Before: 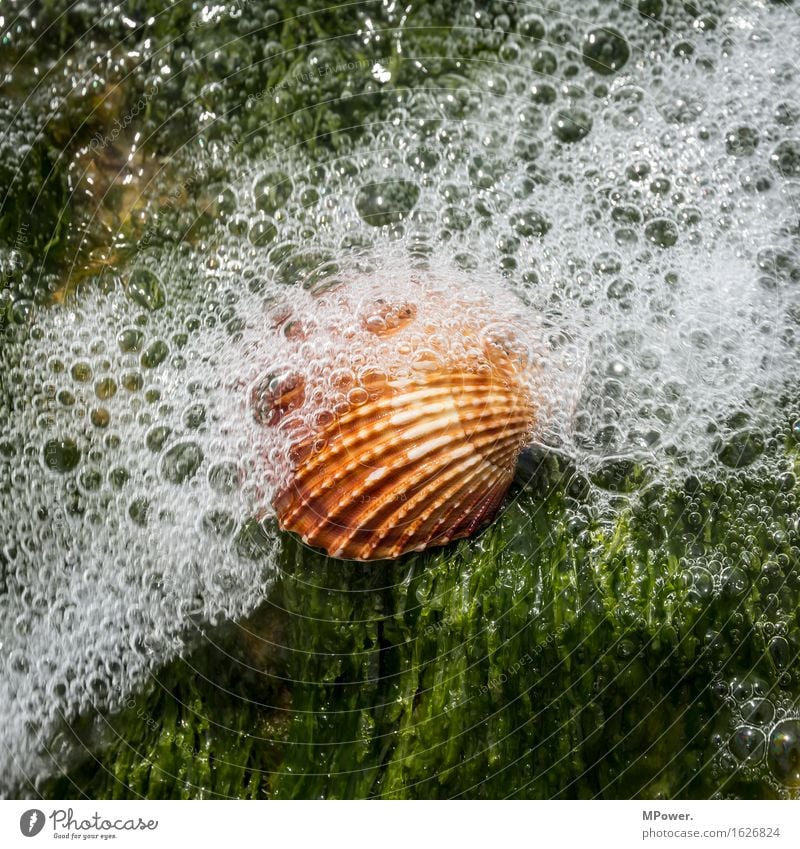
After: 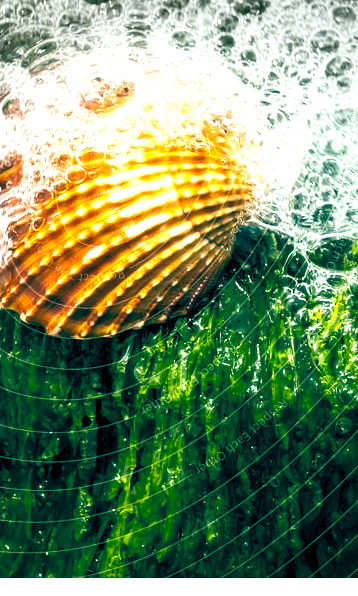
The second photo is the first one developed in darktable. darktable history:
contrast brightness saturation: contrast 0.031, brightness 0.06, saturation 0.131
exposure: exposure 0.61 EV, compensate highlight preservation false
crop: left 35.324%, top 26.243%, right 19.908%, bottom 3.456%
vignetting: fall-off start 88.44%, fall-off radius 43.8%, center (-0.034, 0.142), width/height ratio 1.16
color balance rgb: highlights gain › luminance 5.689%, highlights gain › chroma 2.52%, highlights gain › hue 91.3°, global offset › luminance -0.535%, global offset › chroma 0.902%, global offset › hue 175.95°, linear chroma grading › global chroma 15.306%, perceptual saturation grading › global saturation 0.688%, perceptual brilliance grading › global brilliance 19.605%, perceptual brilliance grading › shadows -39.561%, global vibrance 14.943%
